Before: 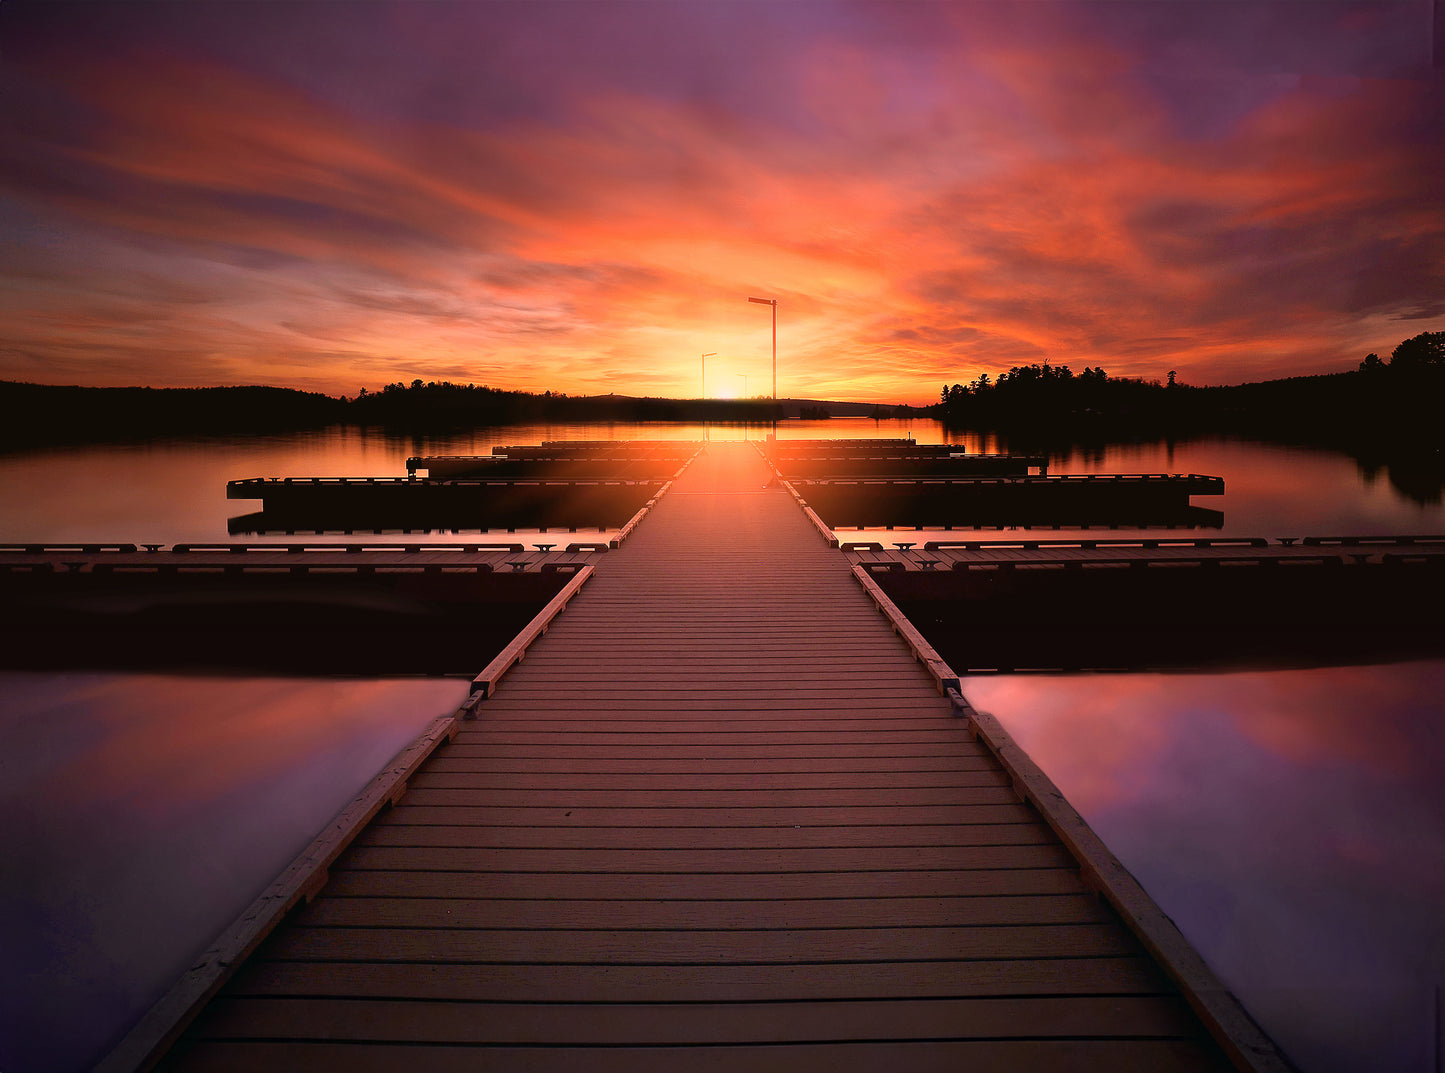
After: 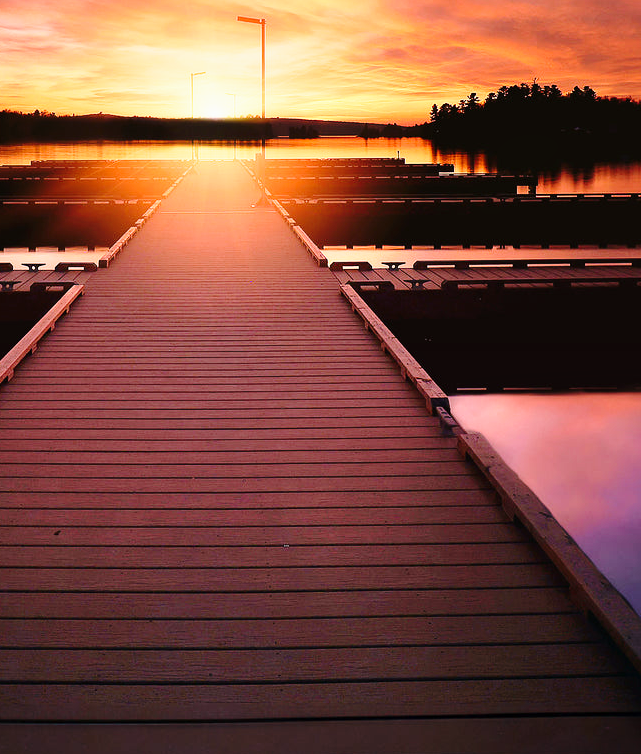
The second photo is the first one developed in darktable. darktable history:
base curve: curves: ch0 [(0, 0) (0.028, 0.03) (0.121, 0.232) (0.46, 0.748) (0.859, 0.968) (1, 1)], preserve colors none
tone equalizer: on, module defaults
crop: left 35.432%, top 26.233%, right 20.145%, bottom 3.432%
color calibration: illuminant Planckian (black body), adaptation linear Bradford (ICC v4), x 0.364, y 0.367, temperature 4417.56 K, saturation algorithm version 1 (2020)
